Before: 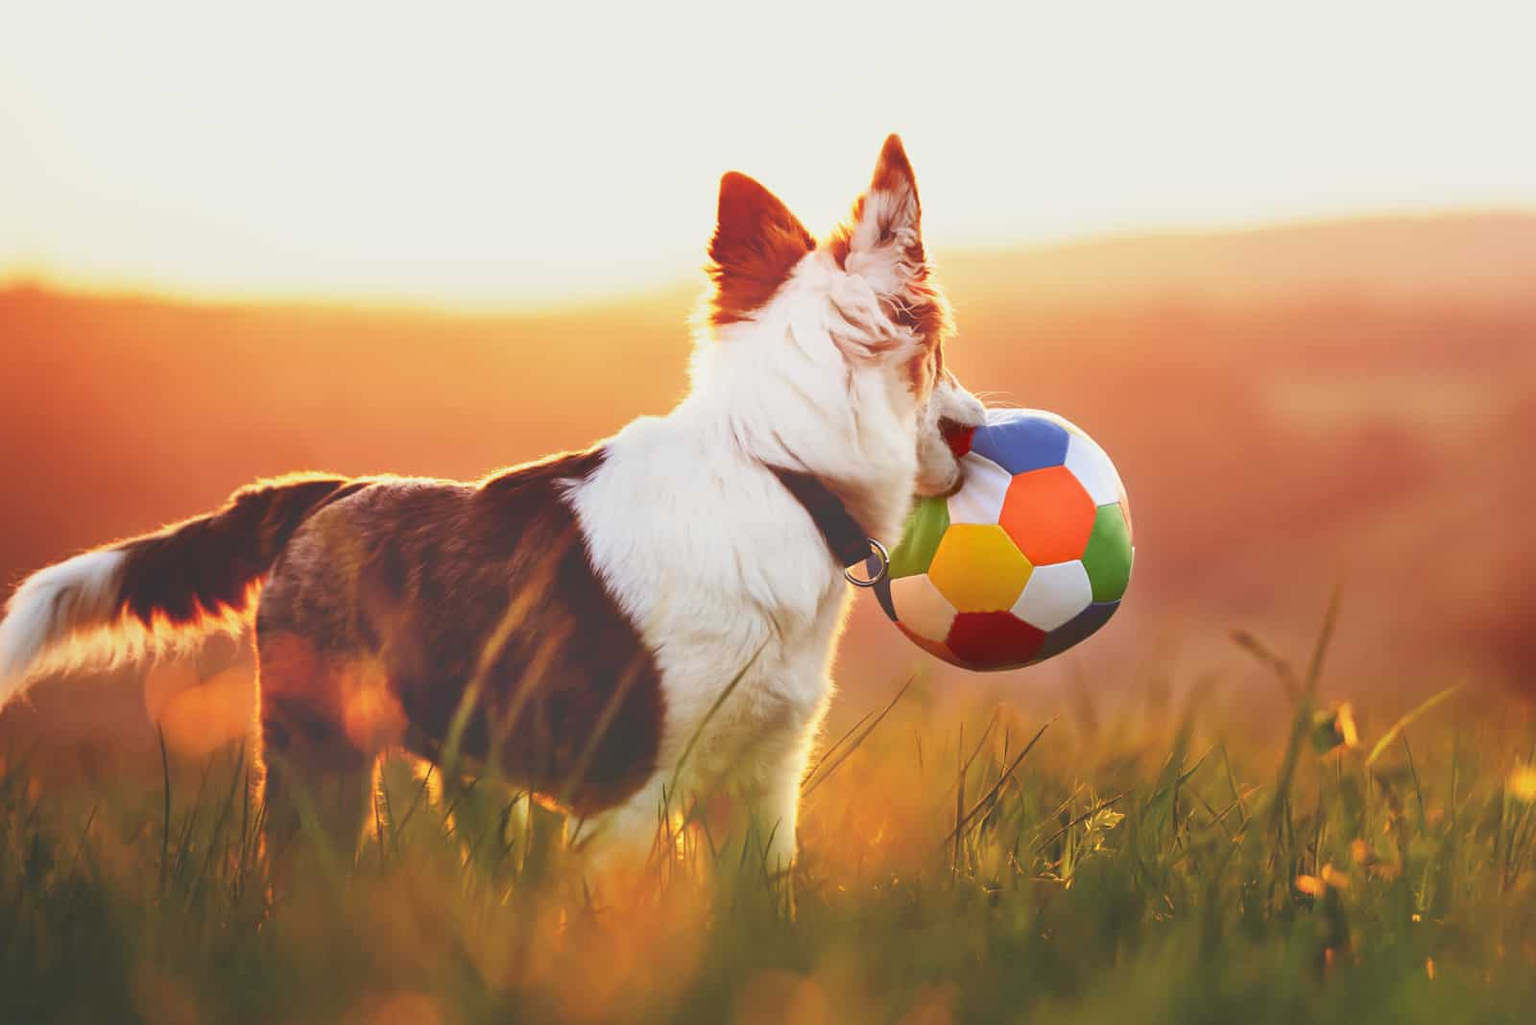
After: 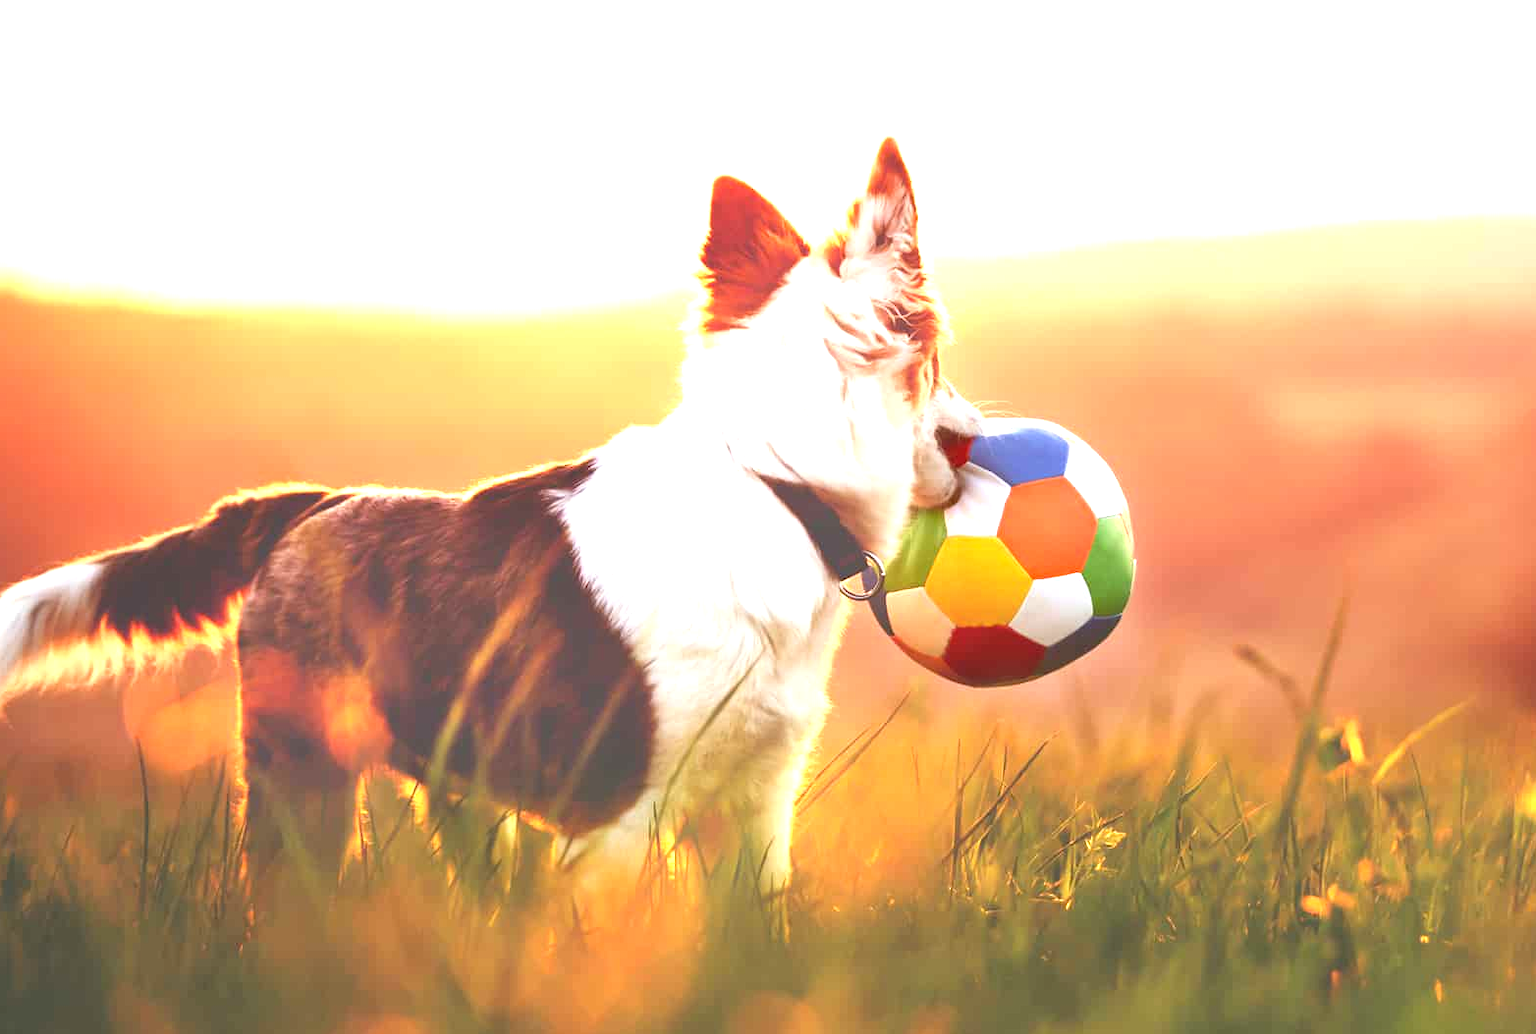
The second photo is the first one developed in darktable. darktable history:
crop and rotate: left 1.615%, right 0.612%, bottom 1.372%
levels: black 0.077%
exposure: exposure 1 EV, compensate highlight preservation false
